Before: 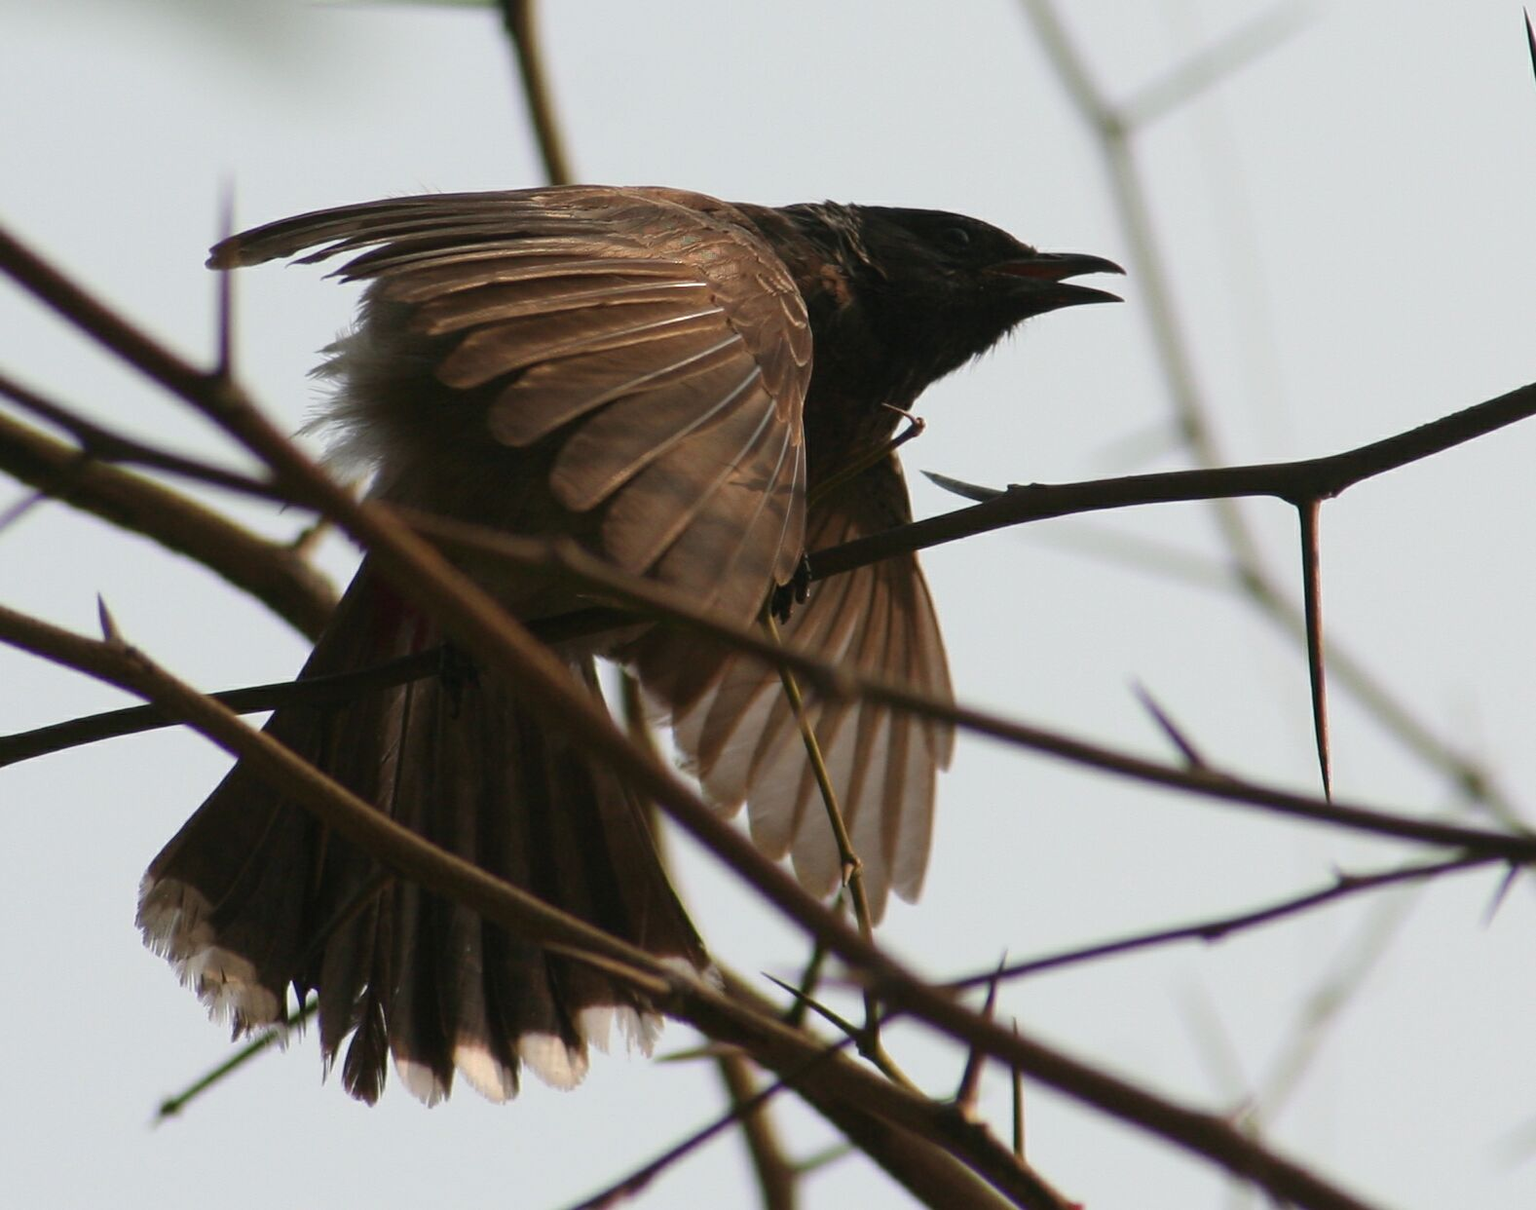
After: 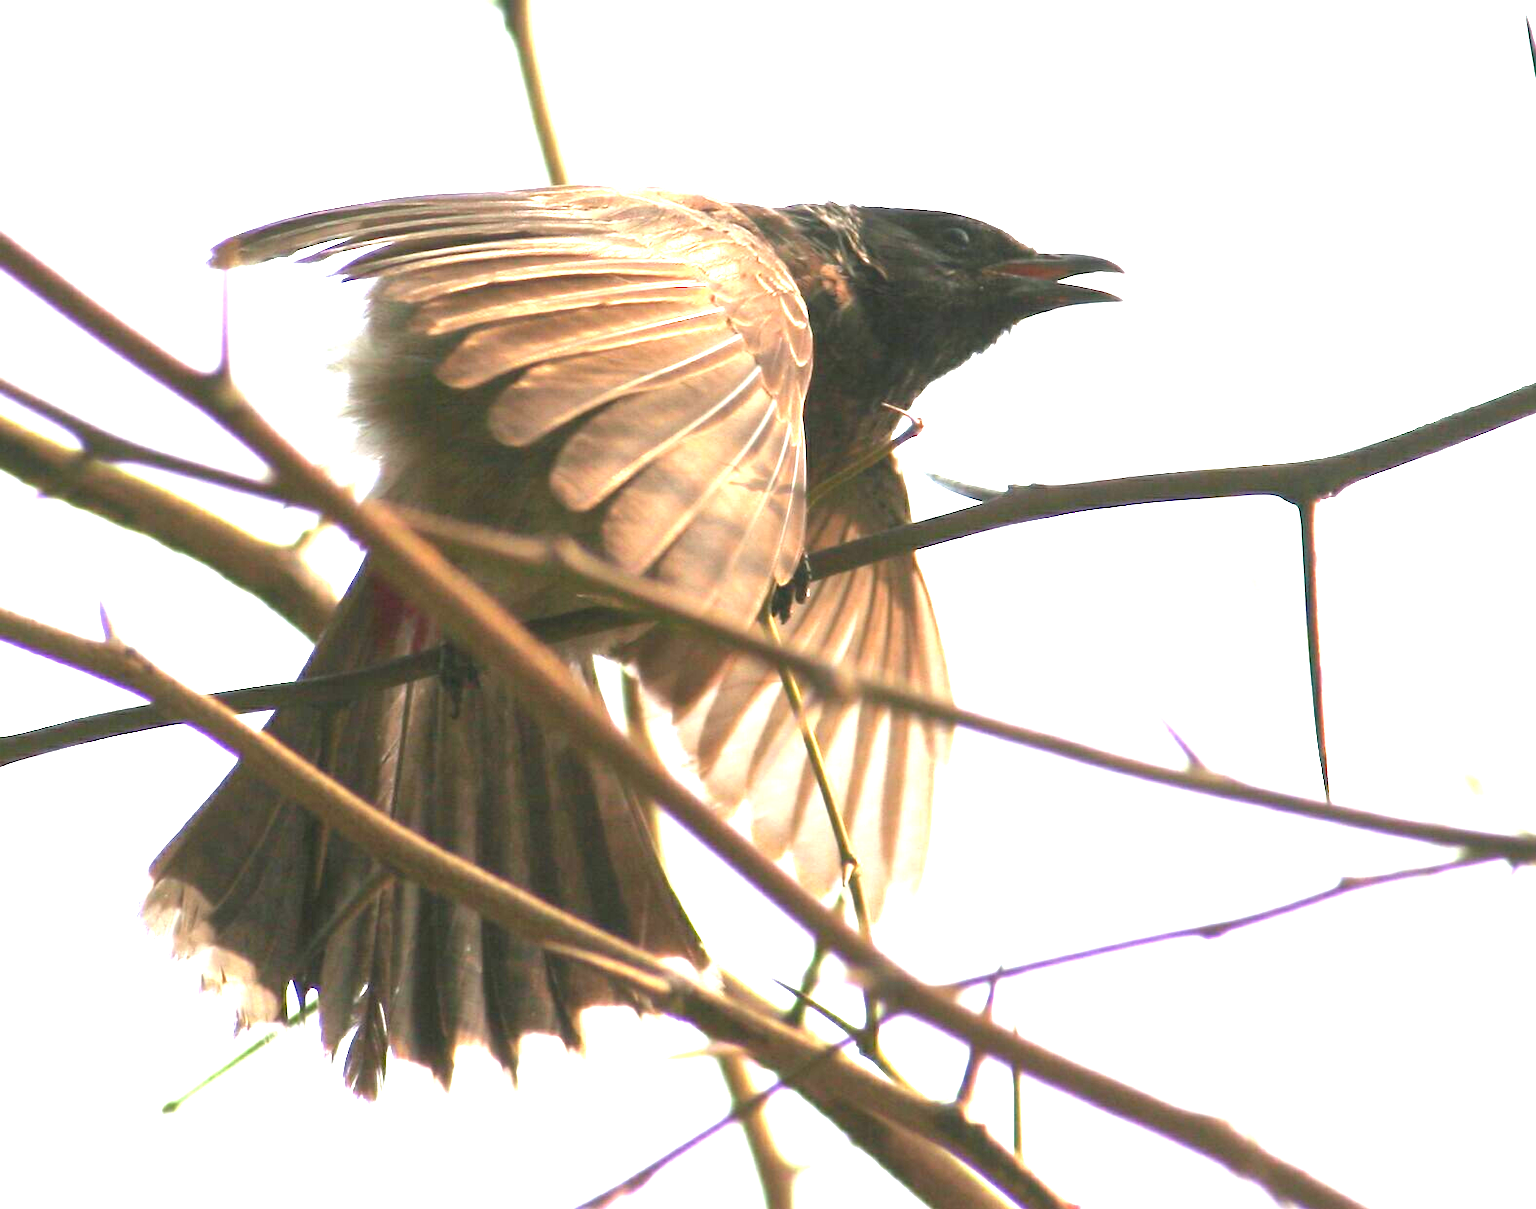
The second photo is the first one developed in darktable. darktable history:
contrast equalizer: octaves 7, y [[0.502, 0.505, 0.512, 0.529, 0.564, 0.588], [0.5 ×6], [0.502, 0.505, 0.512, 0.529, 0.564, 0.588], [0, 0.001, 0.001, 0.004, 0.008, 0.011], [0, 0.001, 0.001, 0.004, 0.008, 0.011]], mix -1
local contrast: mode bilateral grid, contrast 20, coarseness 50, detail 120%, midtone range 0.2
exposure: exposure 3 EV, compensate highlight preservation false
